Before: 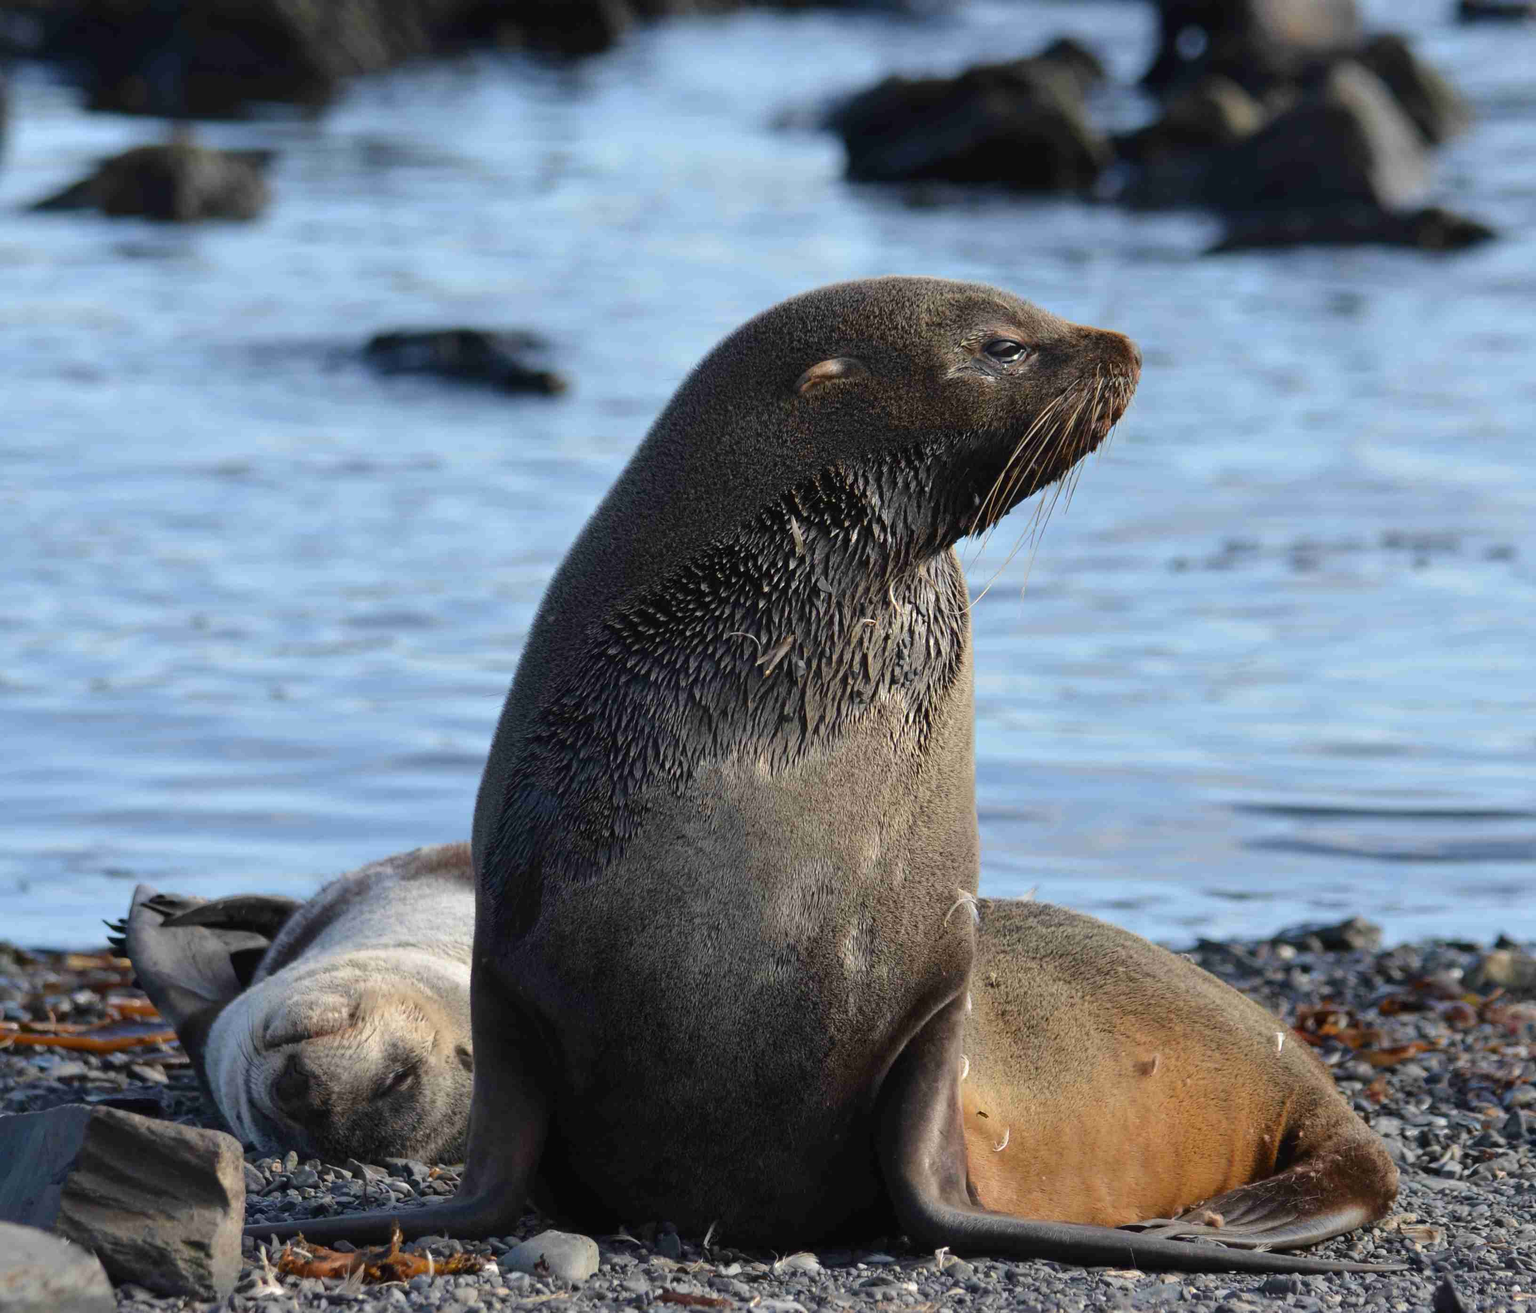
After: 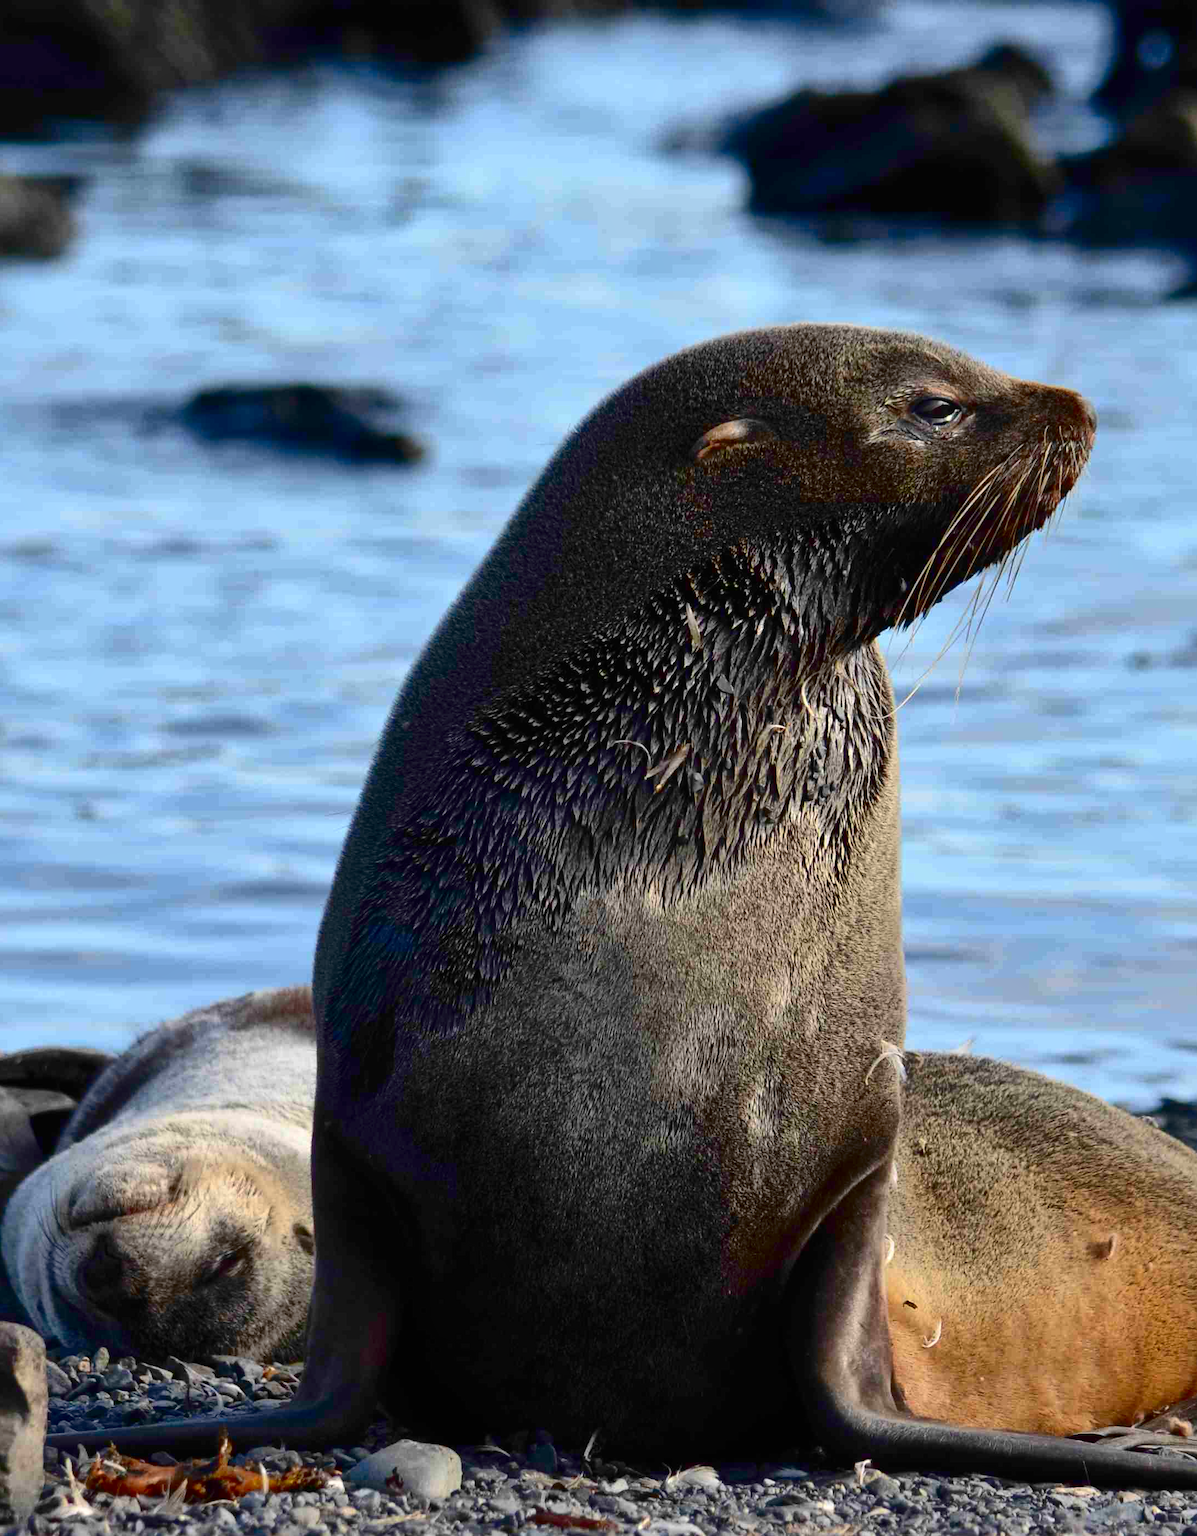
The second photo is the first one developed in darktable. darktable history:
crop and rotate: left 13.342%, right 19.991%
contrast brightness saturation: contrast 0.32, brightness -0.08, saturation 0.17
shadows and highlights: on, module defaults
